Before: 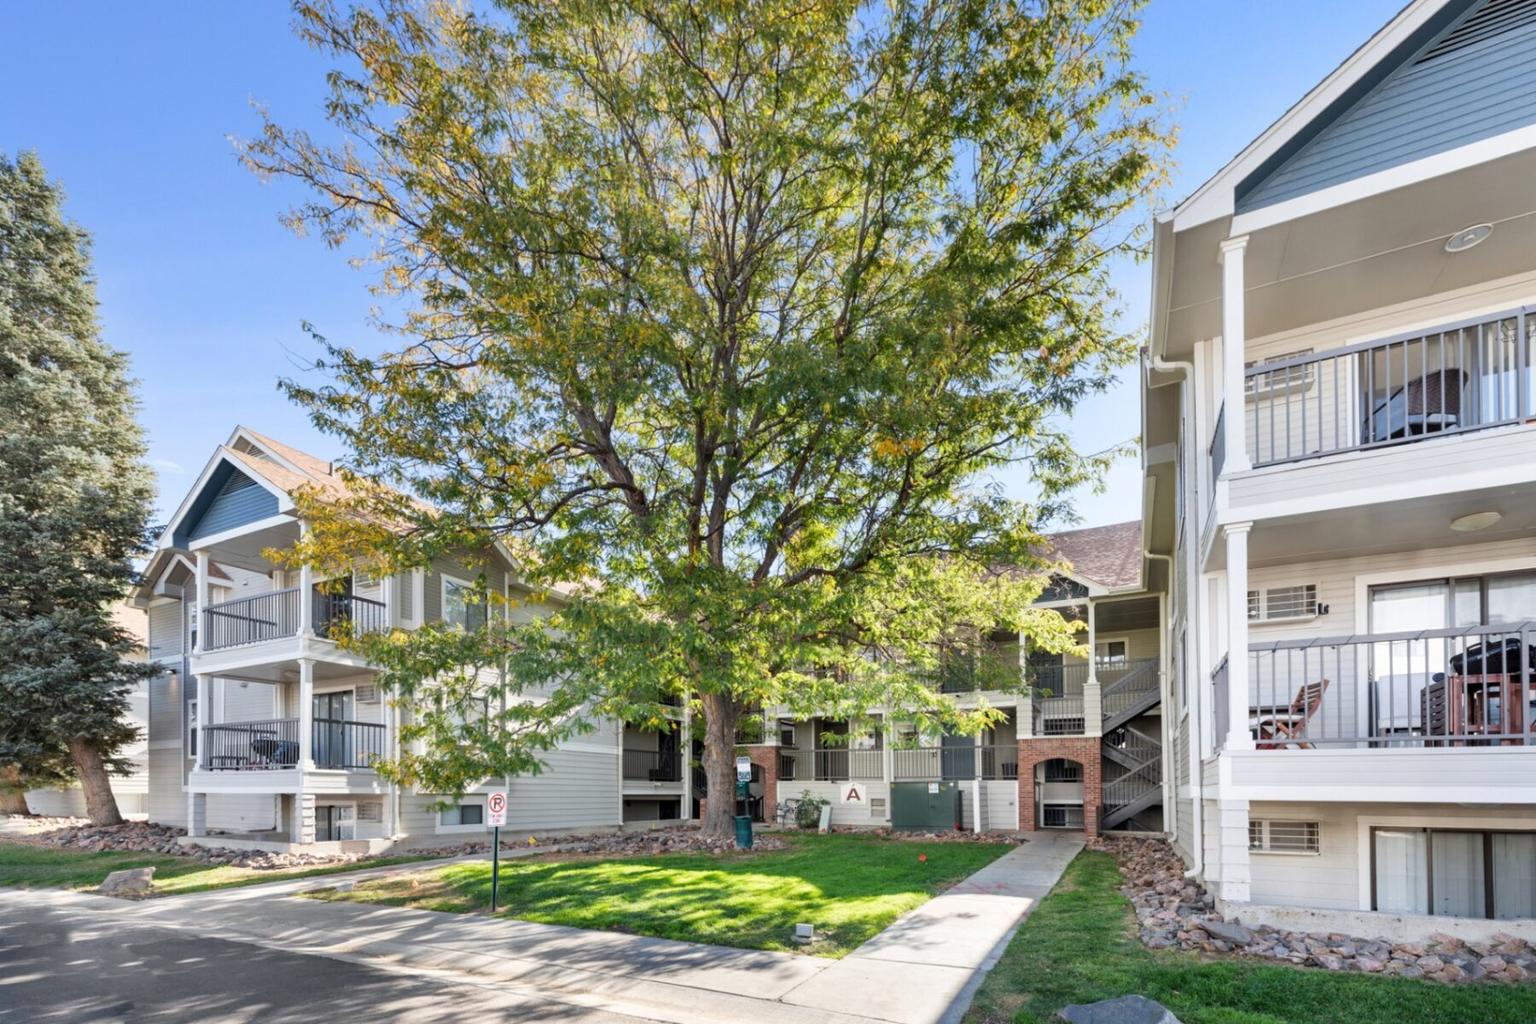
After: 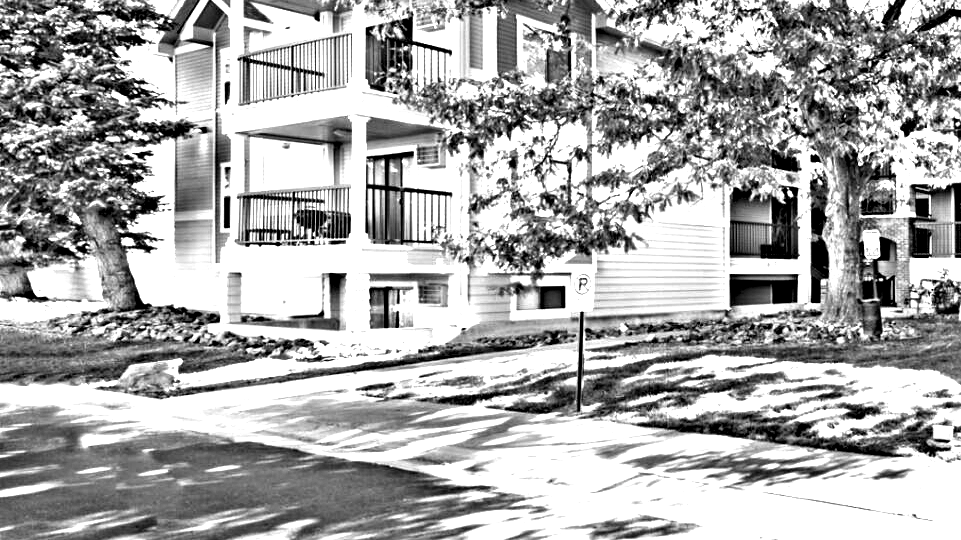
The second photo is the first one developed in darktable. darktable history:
white balance: red 0.984, blue 1.059
crop and rotate: top 54.778%, right 46.61%, bottom 0.159%
highpass: on, module defaults
exposure: exposure 2.25 EV, compensate highlight preservation false
